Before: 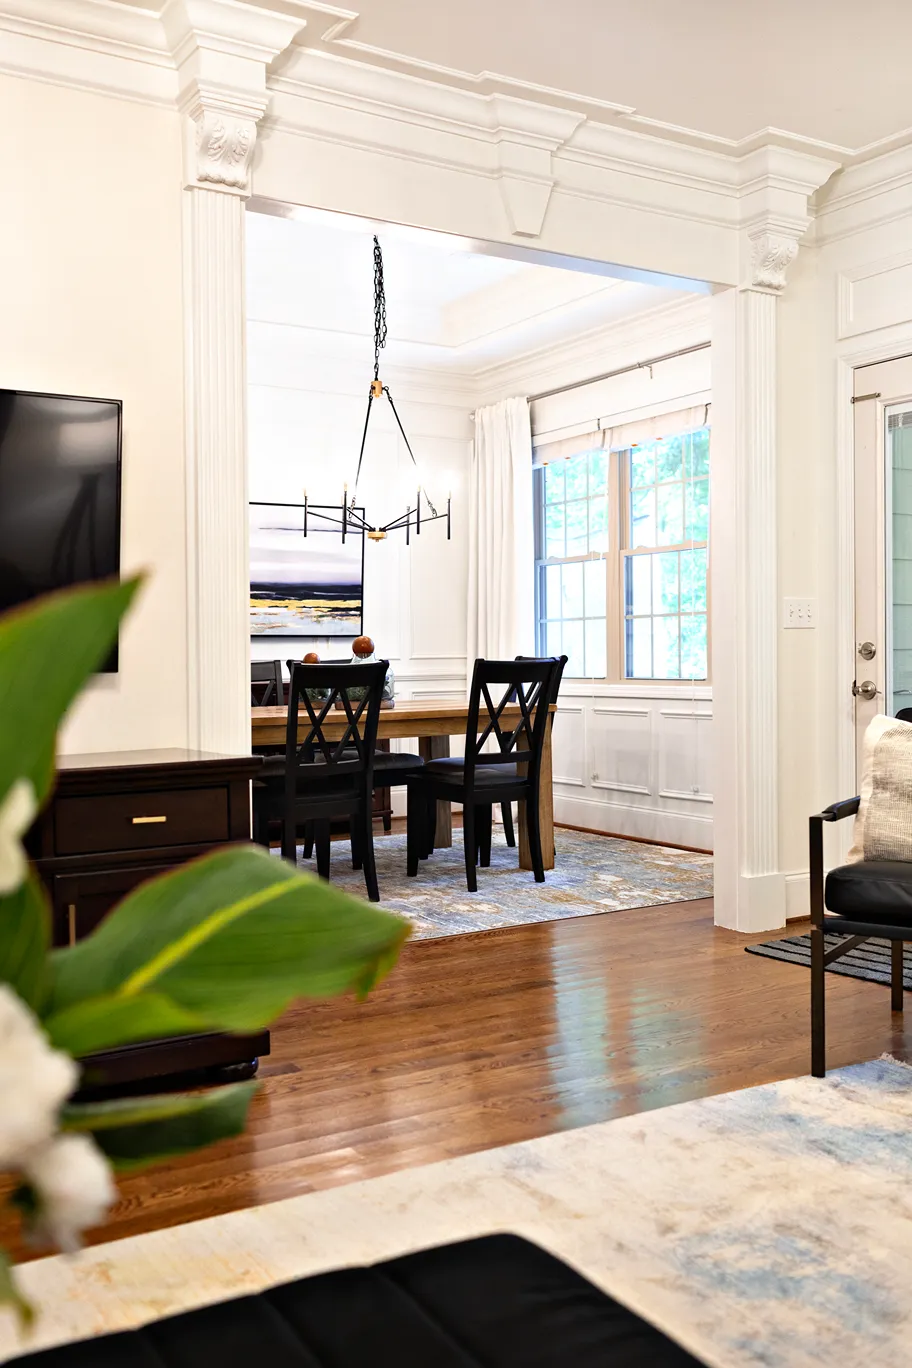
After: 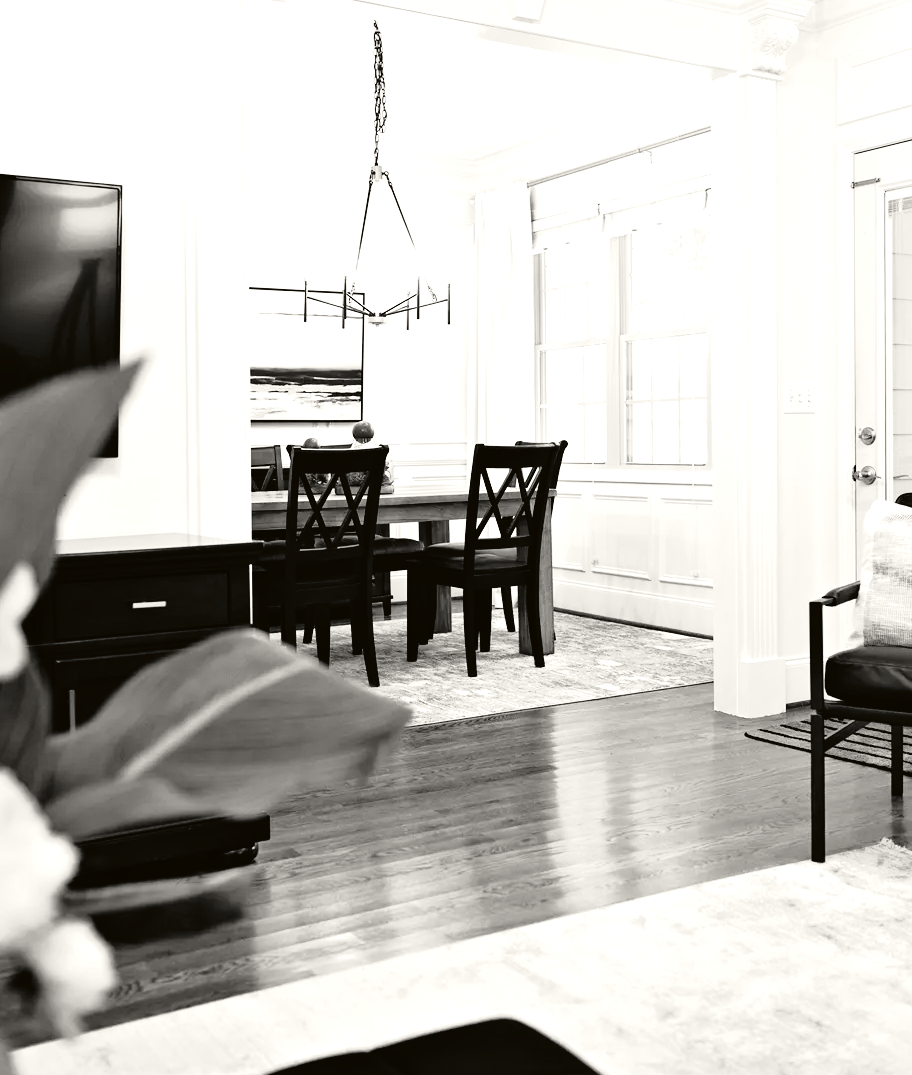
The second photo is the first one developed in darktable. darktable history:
crop and rotate: top 15.854%, bottom 5.5%
tone curve: curves: ch0 [(0, 0.021) (0.049, 0.044) (0.152, 0.14) (0.328, 0.377) (0.473, 0.543) (0.663, 0.734) (0.84, 0.899) (1, 0.969)]; ch1 [(0, 0) (0.302, 0.331) (0.427, 0.433) (0.472, 0.47) (0.502, 0.503) (0.527, 0.524) (0.564, 0.591) (0.602, 0.632) (0.677, 0.701) (0.859, 0.885) (1, 1)]; ch2 [(0, 0) (0.33, 0.301) (0.447, 0.44) (0.487, 0.496) (0.502, 0.516) (0.535, 0.563) (0.565, 0.6) (0.618, 0.629) (1, 1)], color space Lab, independent channels, preserve colors none
tone equalizer: -8 EV -0.751 EV, -7 EV -0.667 EV, -6 EV -0.566 EV, -5 EV -0.401 EV, -3 EV 0.398 EV, -2 EV 0.6 EV, -1 EV 0.691 EV, +0 EV 0.774 EV
color calibration: output gray [0.21, 0.42, 0.37, 0], illuminant as shot in camera, x 0.37, y 0.382, temperature 4320.01 K
